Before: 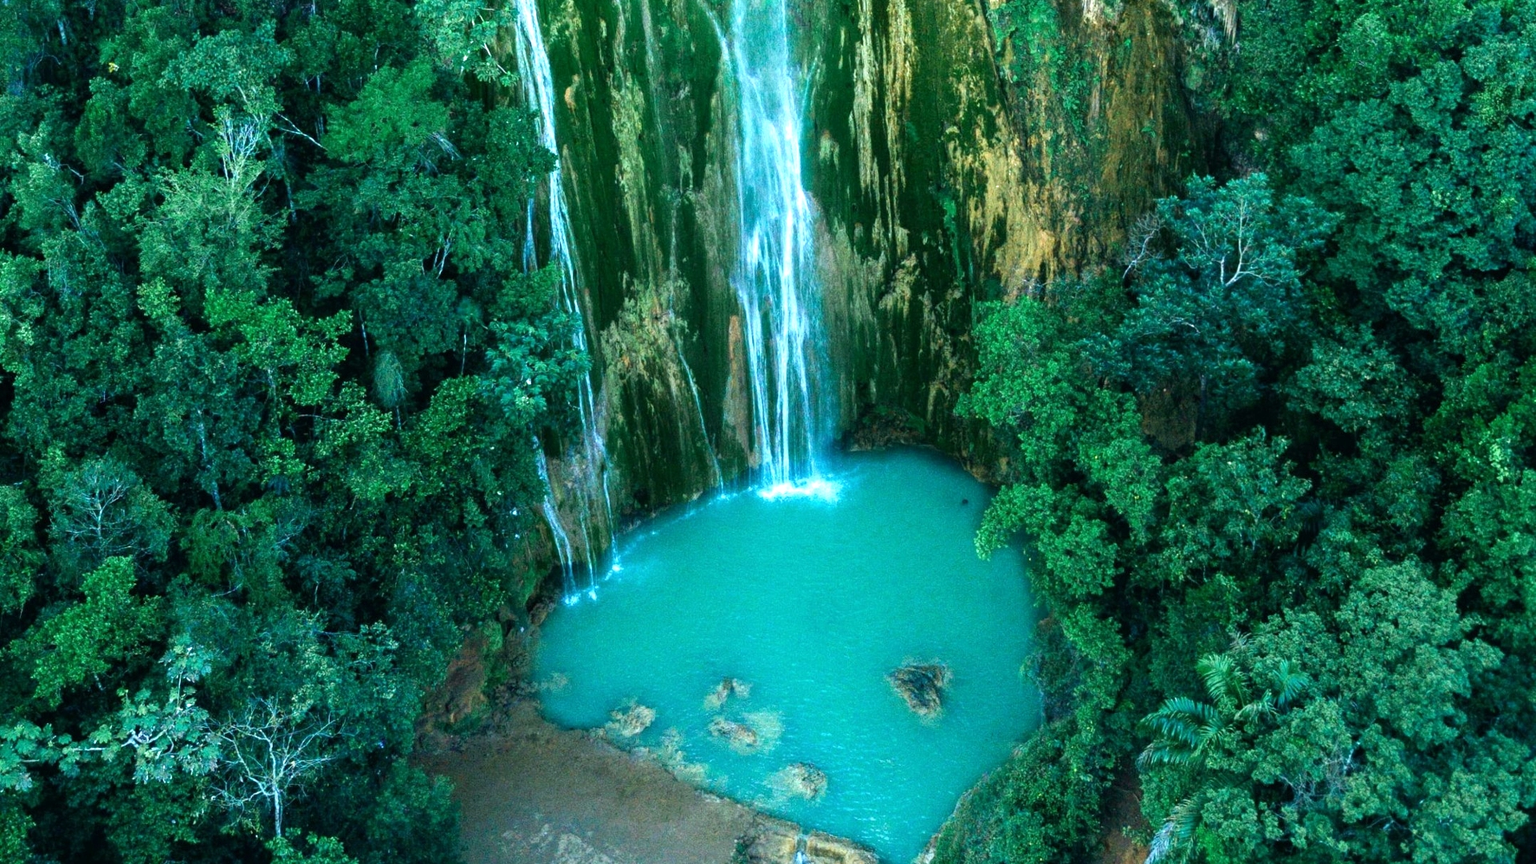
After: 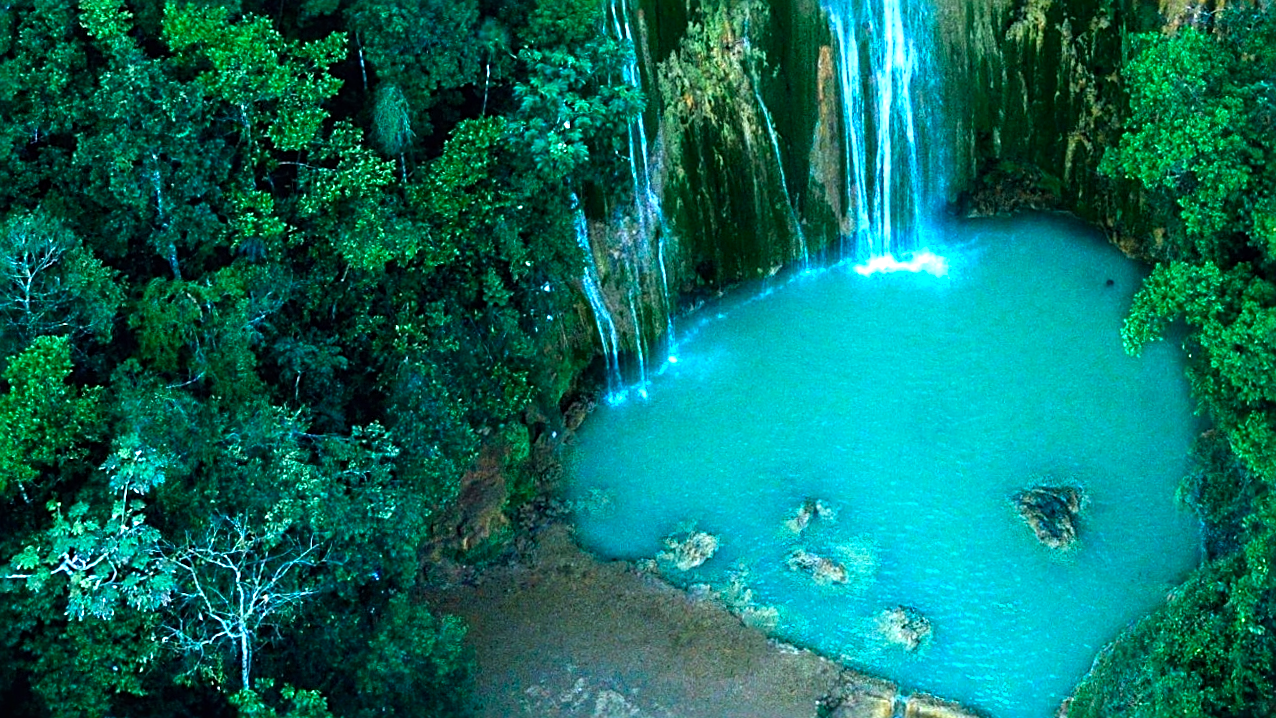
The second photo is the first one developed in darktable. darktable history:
color balance: lift [1, 1.001, 0.999, 1.001], gamma [1, 1.004, 1.007, 0.993], gain [1, 0.991, 0.987, 1.013], contrast 10%, output saturation 120%
white balance: red 1.009, blue 1.027
contrast equalizer: y [[0.518, 0.517, 0.501, 0.5, 0.5, 0.5], [0.5 ×6], [0.5 ×6], [0 ×6], [0 ×6]]
crop and rotate: angle -0.82°, left 3.85%, top 31.828%, right 27.992%
sharpen: radius 2.531, amount 0.628
